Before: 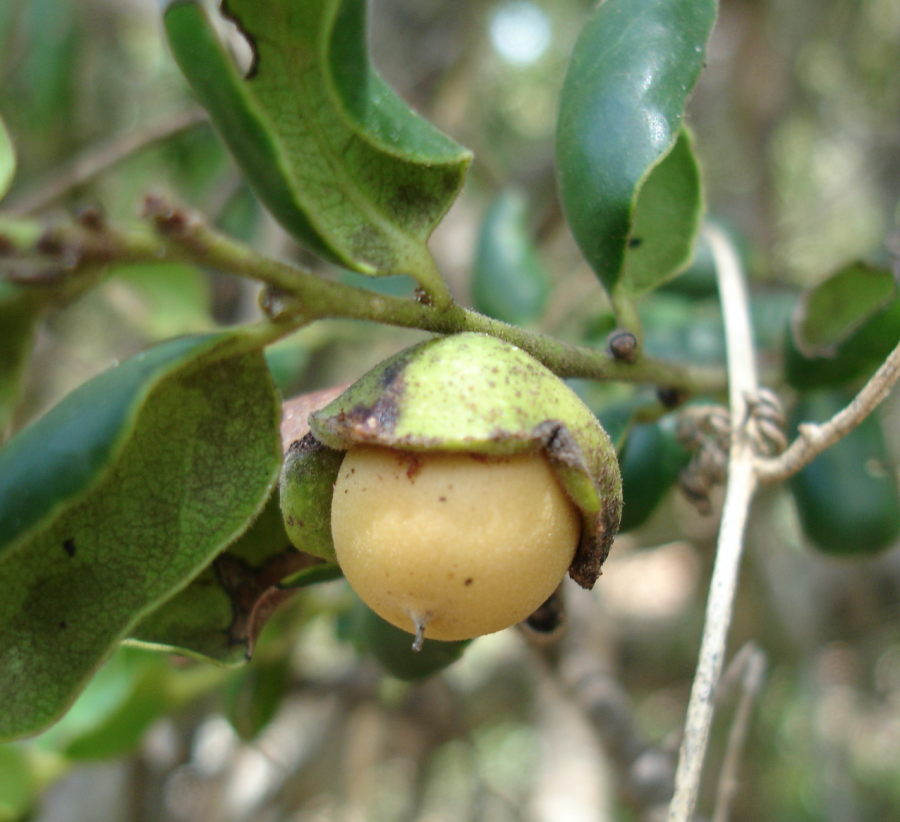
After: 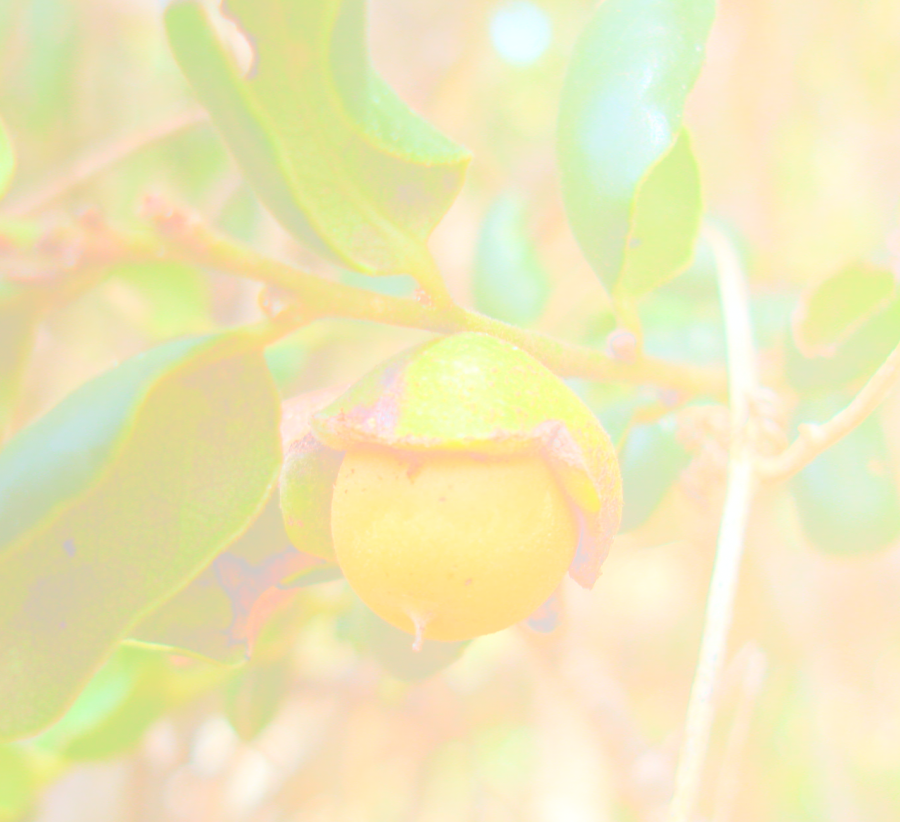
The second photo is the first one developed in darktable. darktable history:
bloom: size 85%, threshold 5%, strength 85%
rgb levels: mode RGB, independent channels, levels [[0, 0.5, 1], [0, 0.521, 1], [0, 0.536, 1]]
